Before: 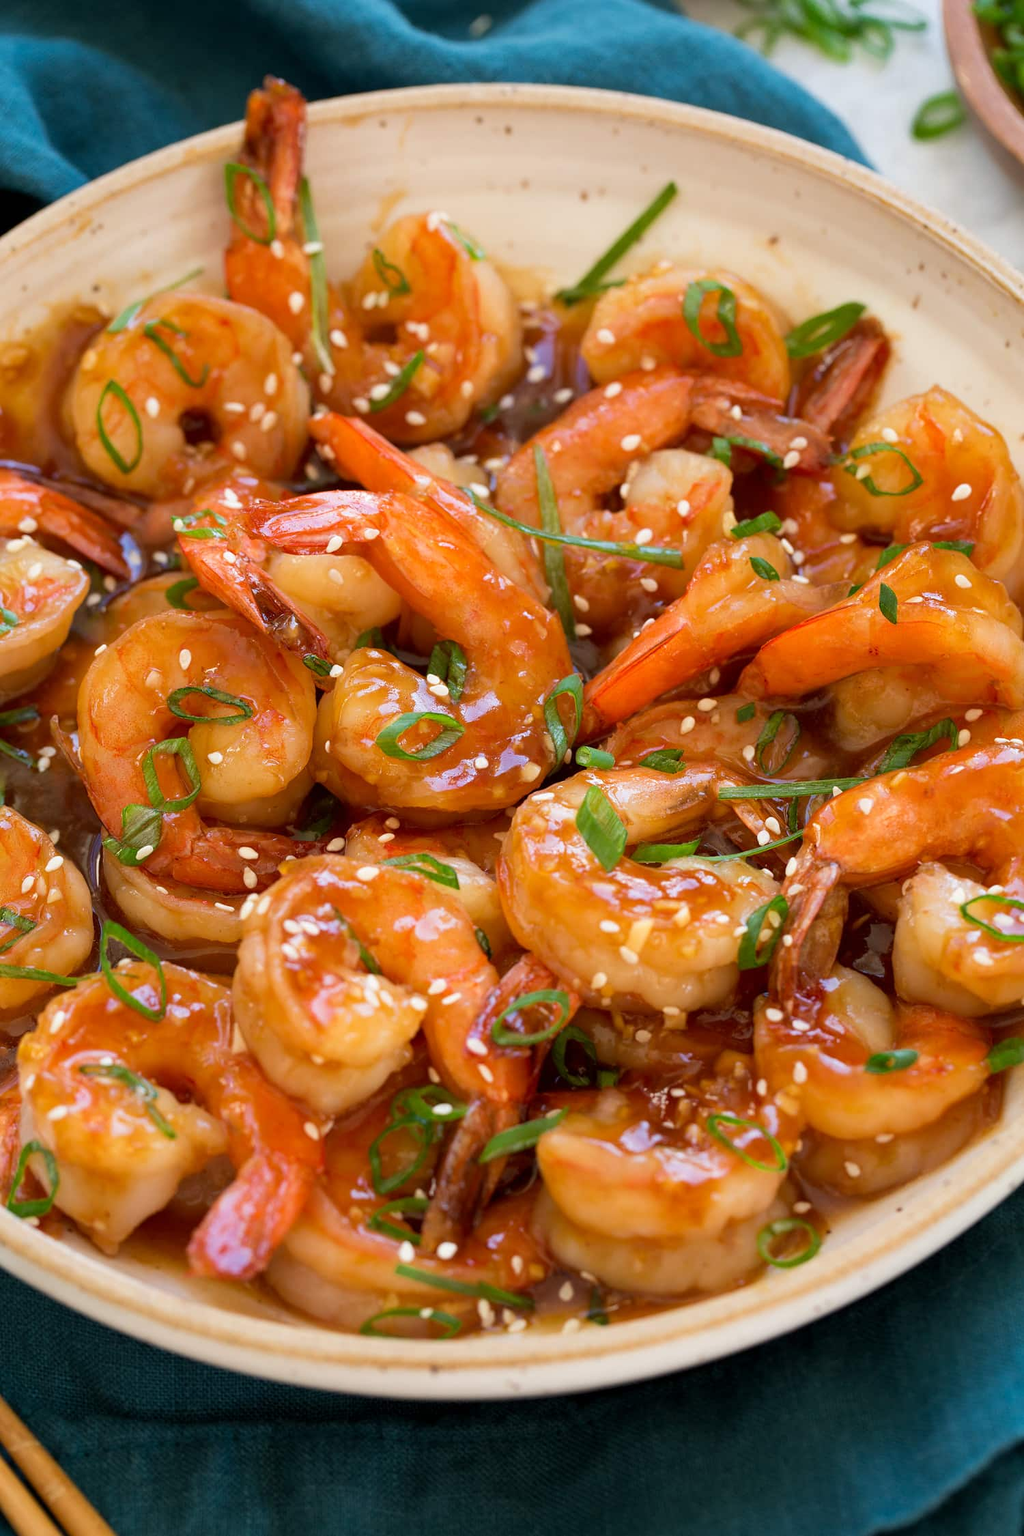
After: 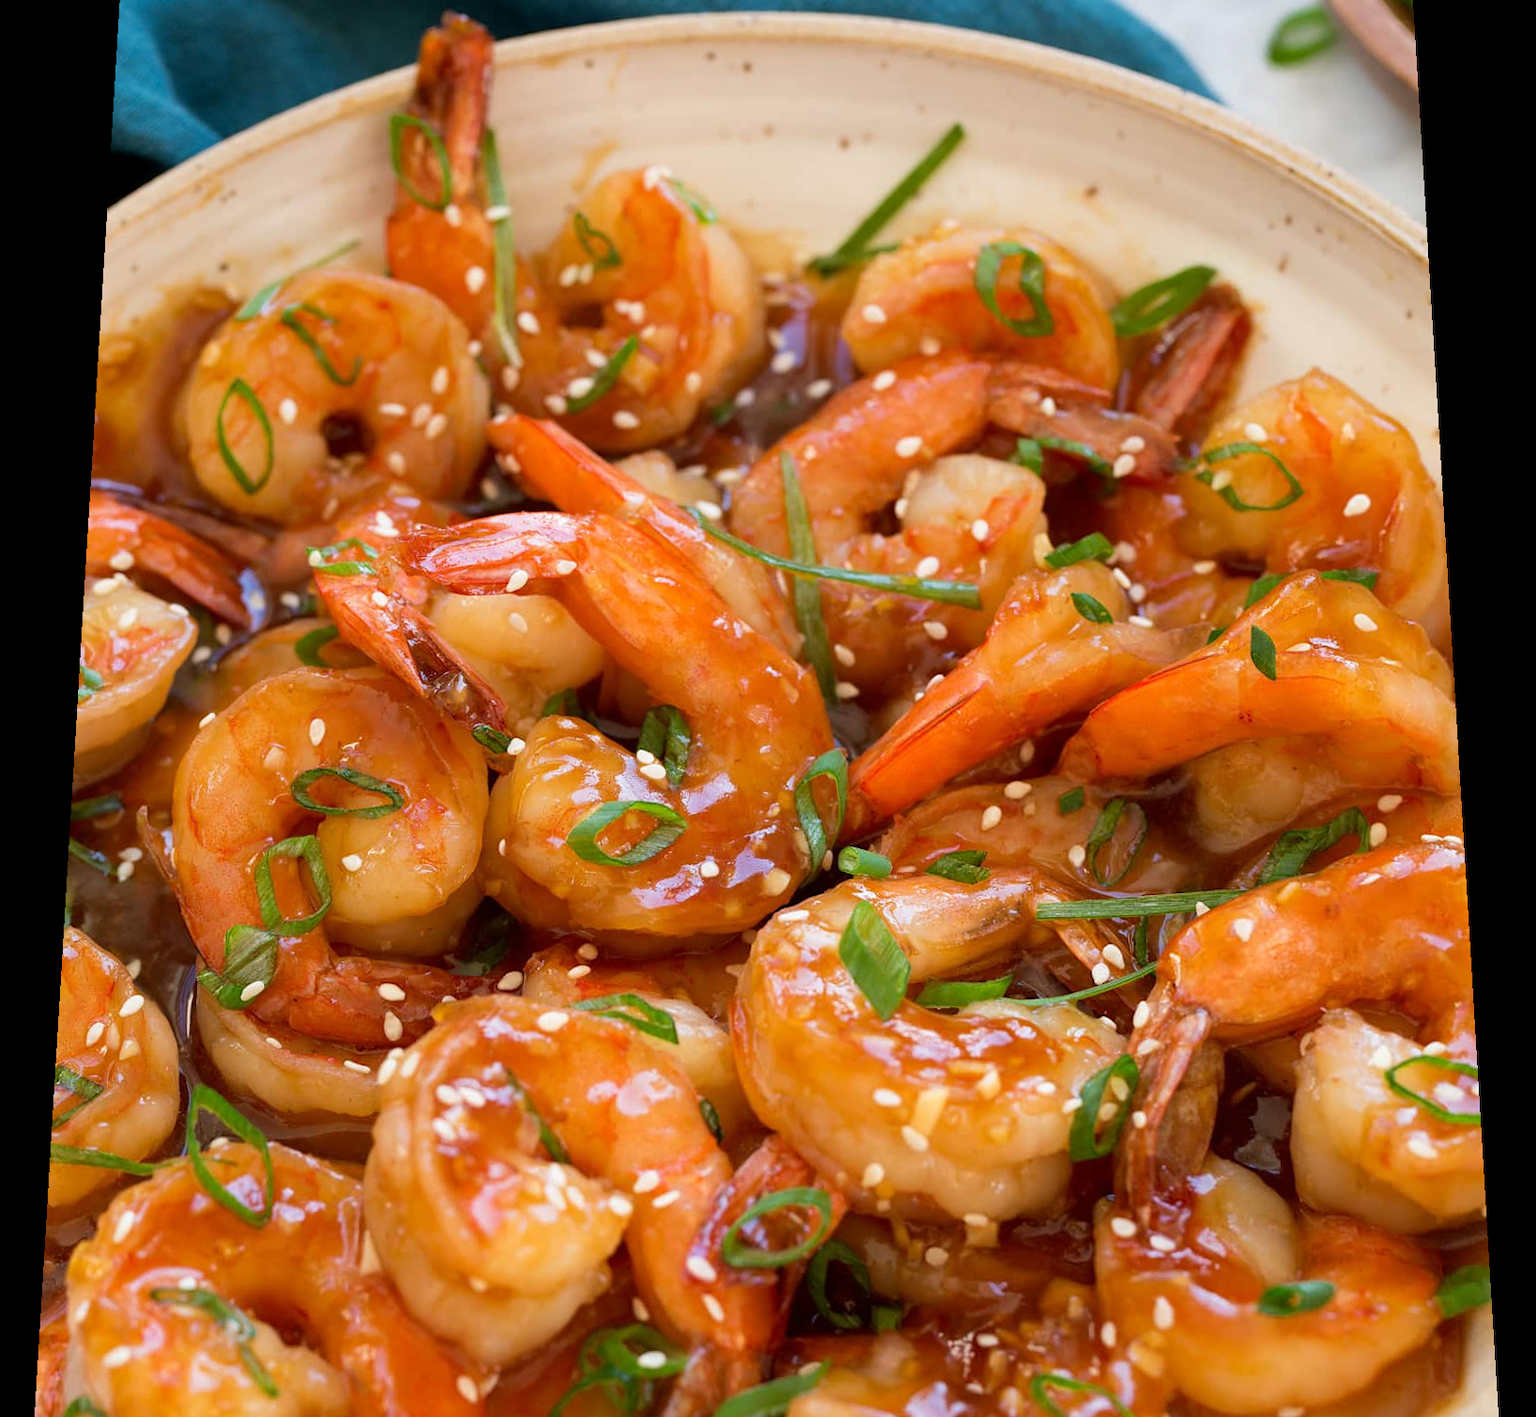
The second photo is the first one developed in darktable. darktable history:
crop and rotate: top 4.848%, bottom 29.503%
rotate and perspective: rotation 0.128°, lens shift (vertical) -0.181, lens shift (horizontal) -0.044, shear 0.001, automatic cropping off
